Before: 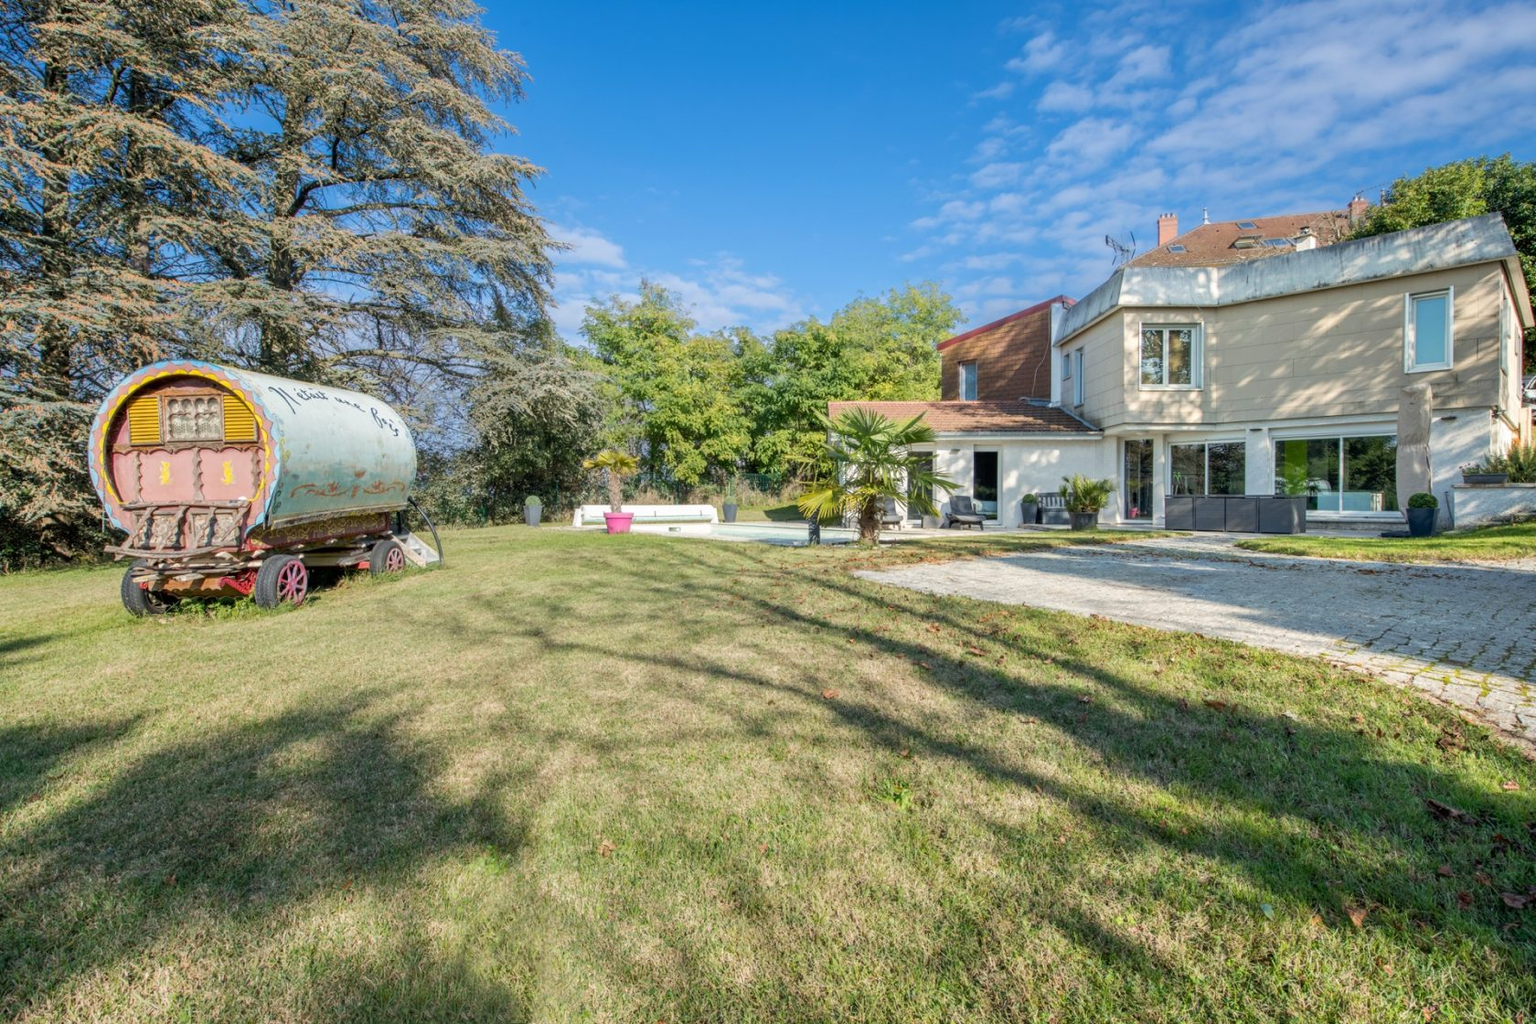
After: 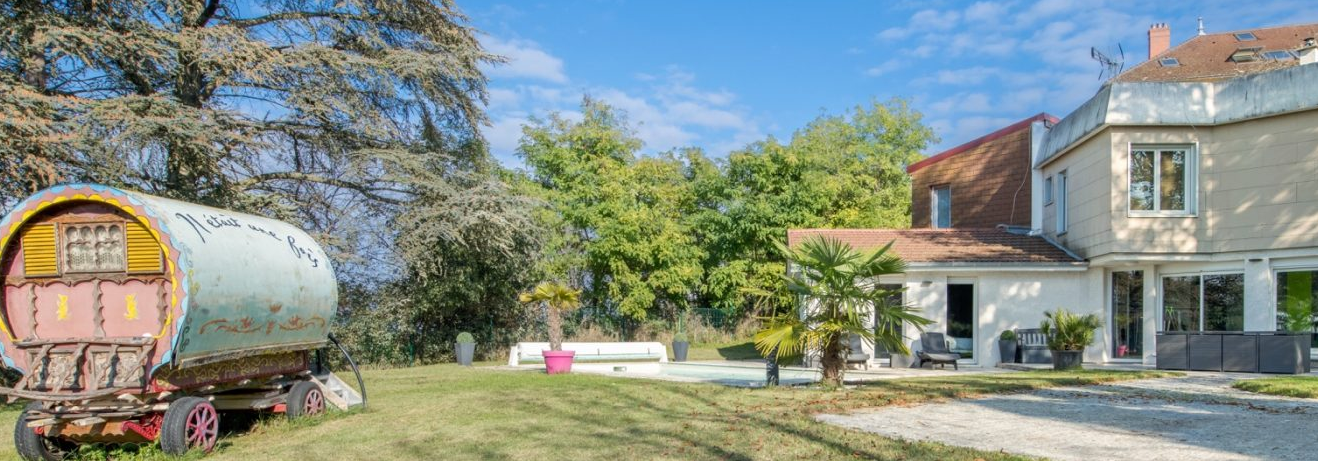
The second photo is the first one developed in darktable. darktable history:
crop: left 7.056%, top 18.787%, right 14.454%, bottom 39.983%
